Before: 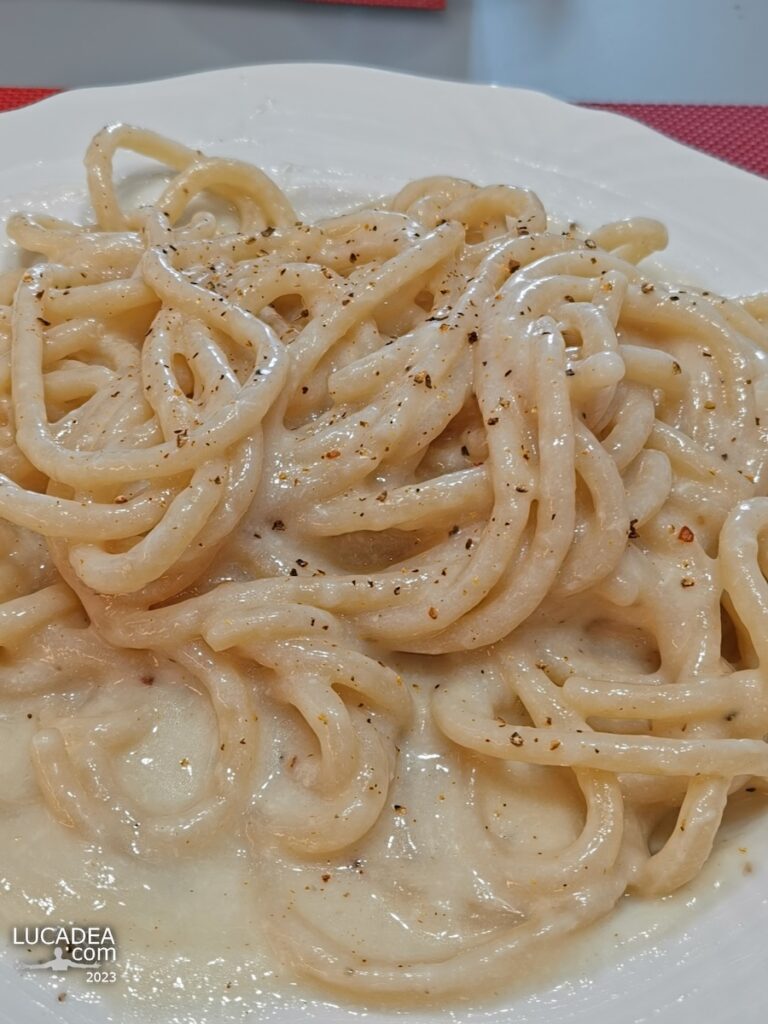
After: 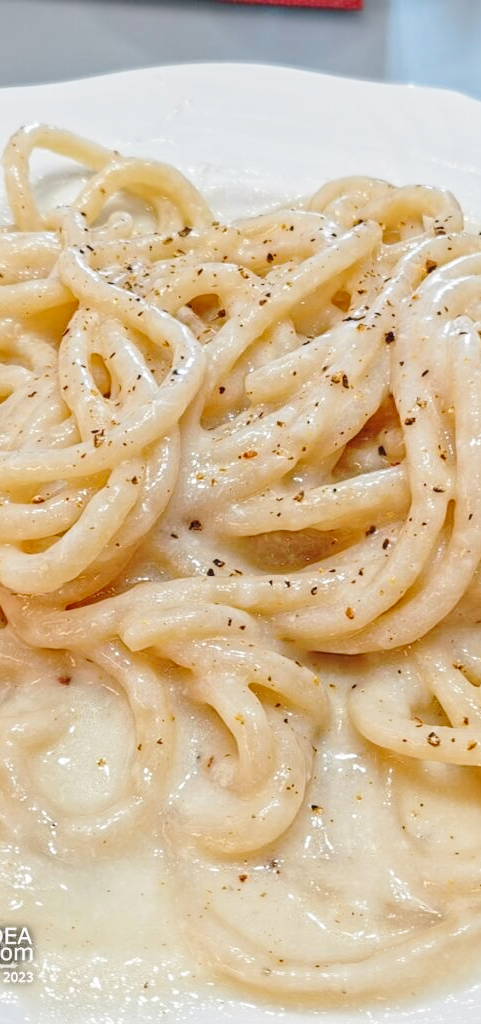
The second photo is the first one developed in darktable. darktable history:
base curve: curves: ch0 [(0, 0) (0.028, 0.03) (0.121, 0.232) (0.46, 0.748) (0.859, 0.968) (1, 1)], preserve colors none
crop: left 10.874%, right 26.431%
local contrast: detail 109%
